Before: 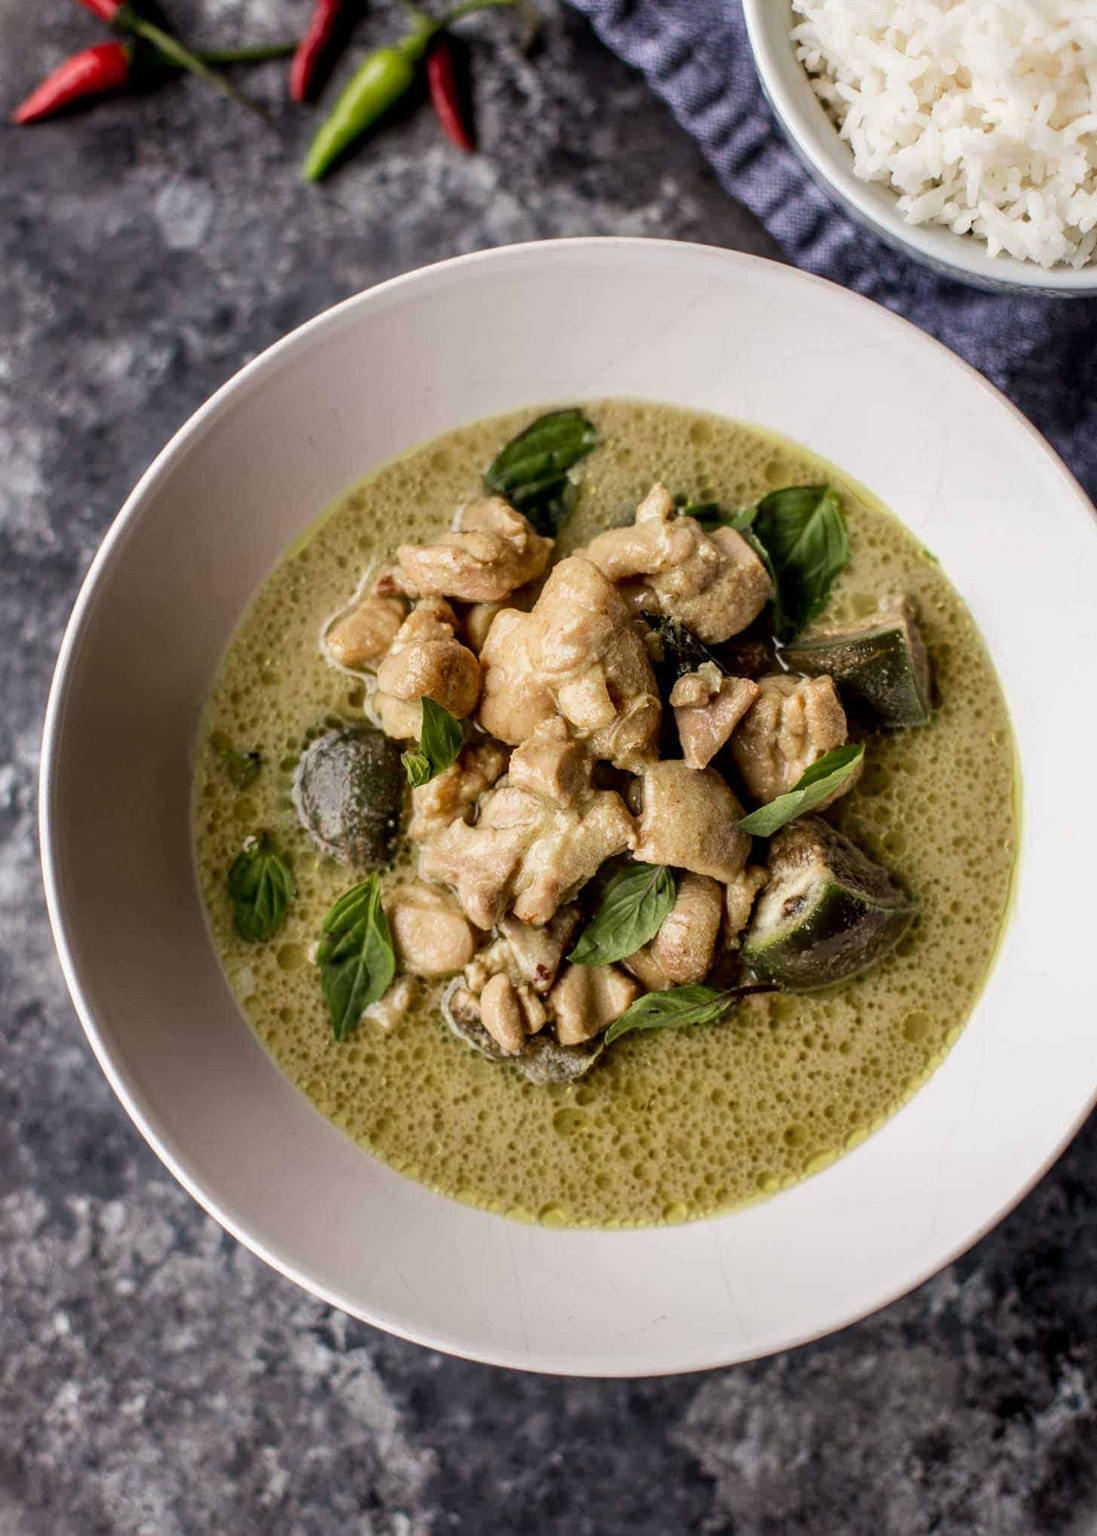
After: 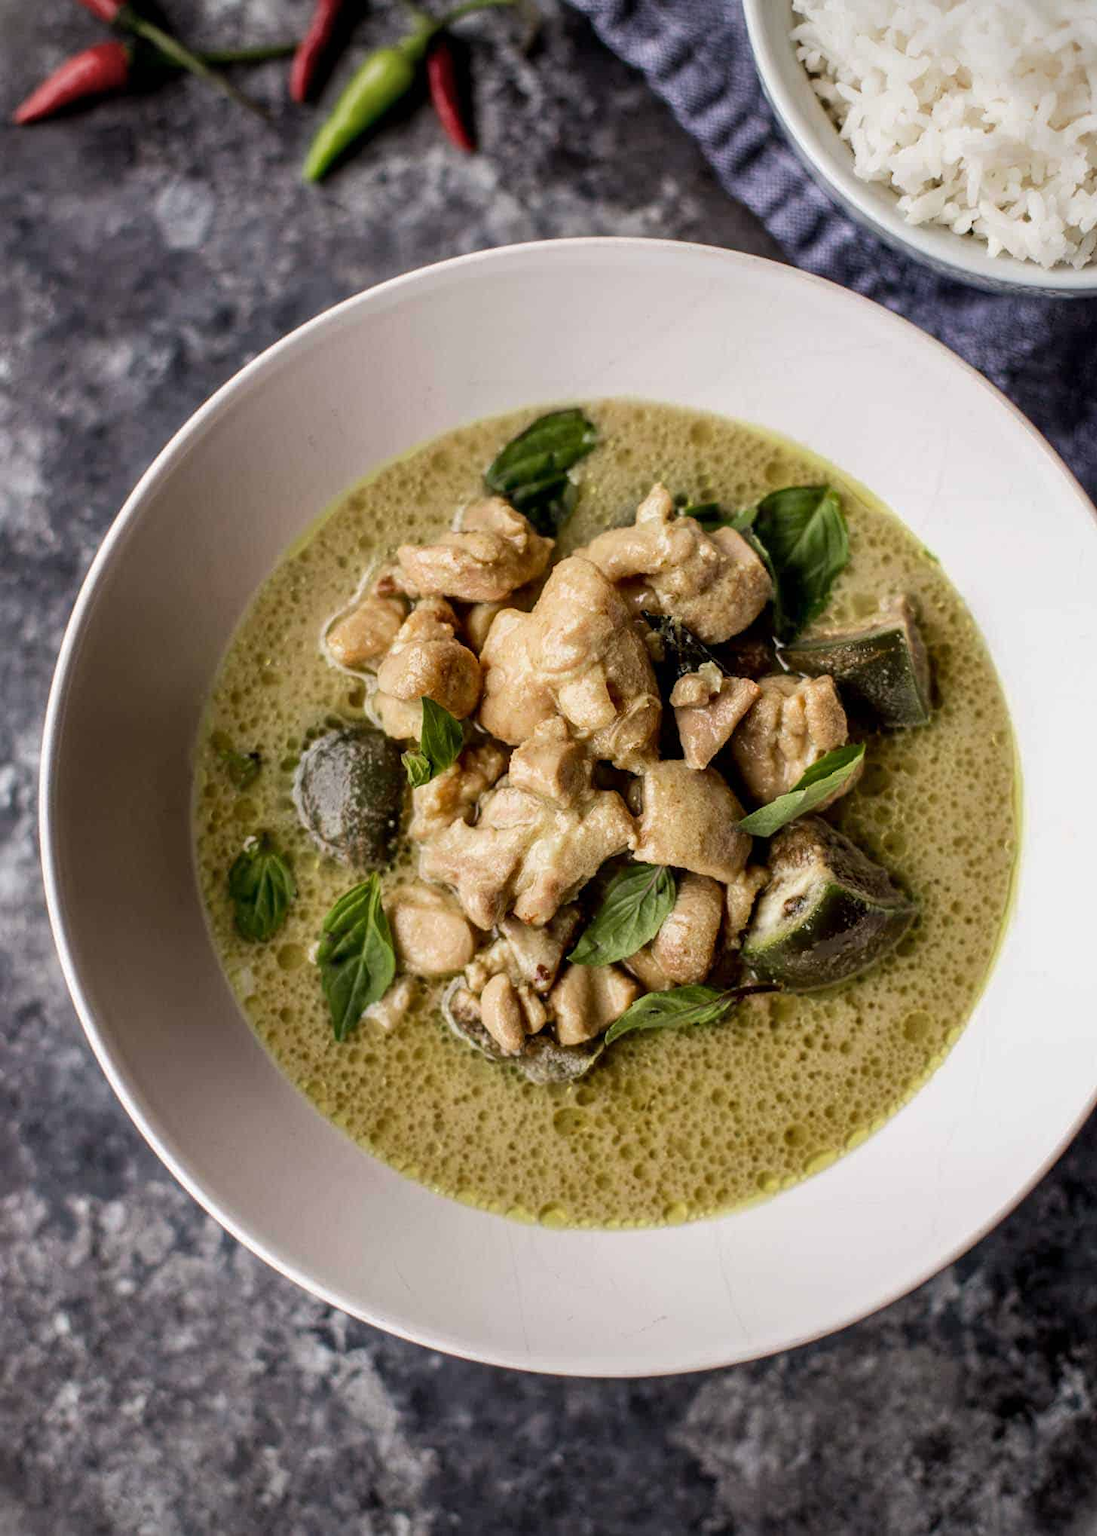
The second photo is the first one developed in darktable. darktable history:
vignetting: fall-off start 100.09%, fall-off radius 70.89%, width/height ratio 1.176
